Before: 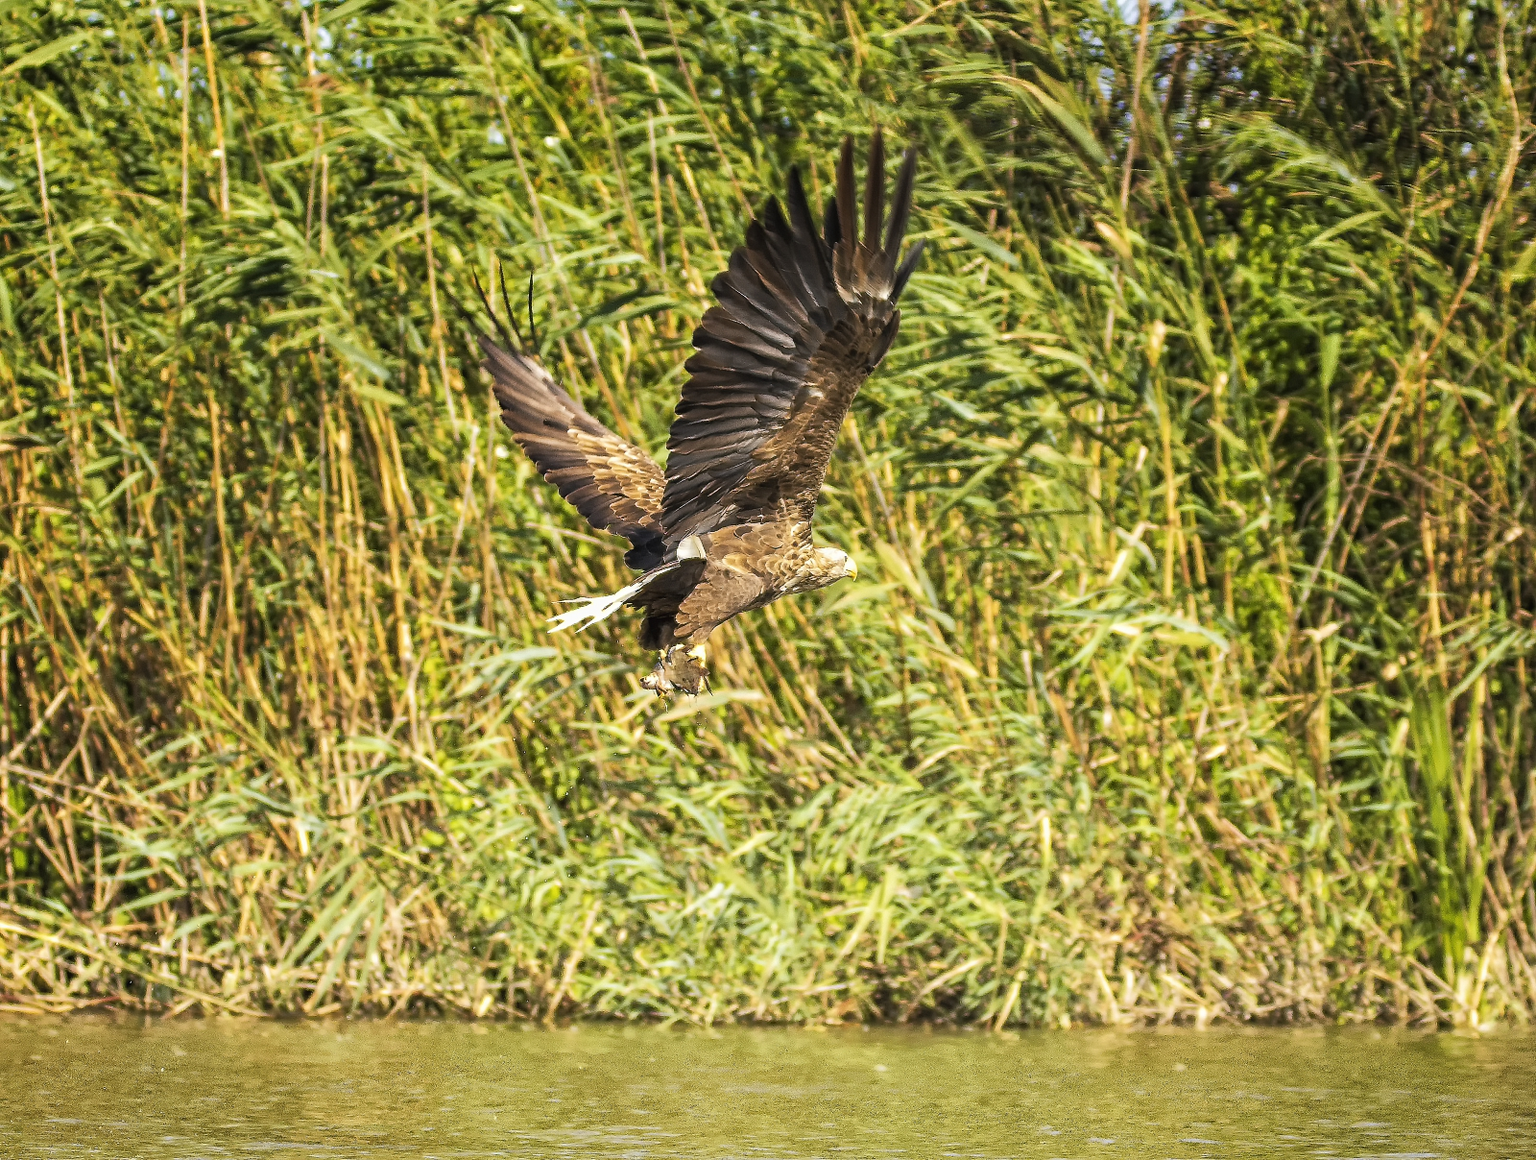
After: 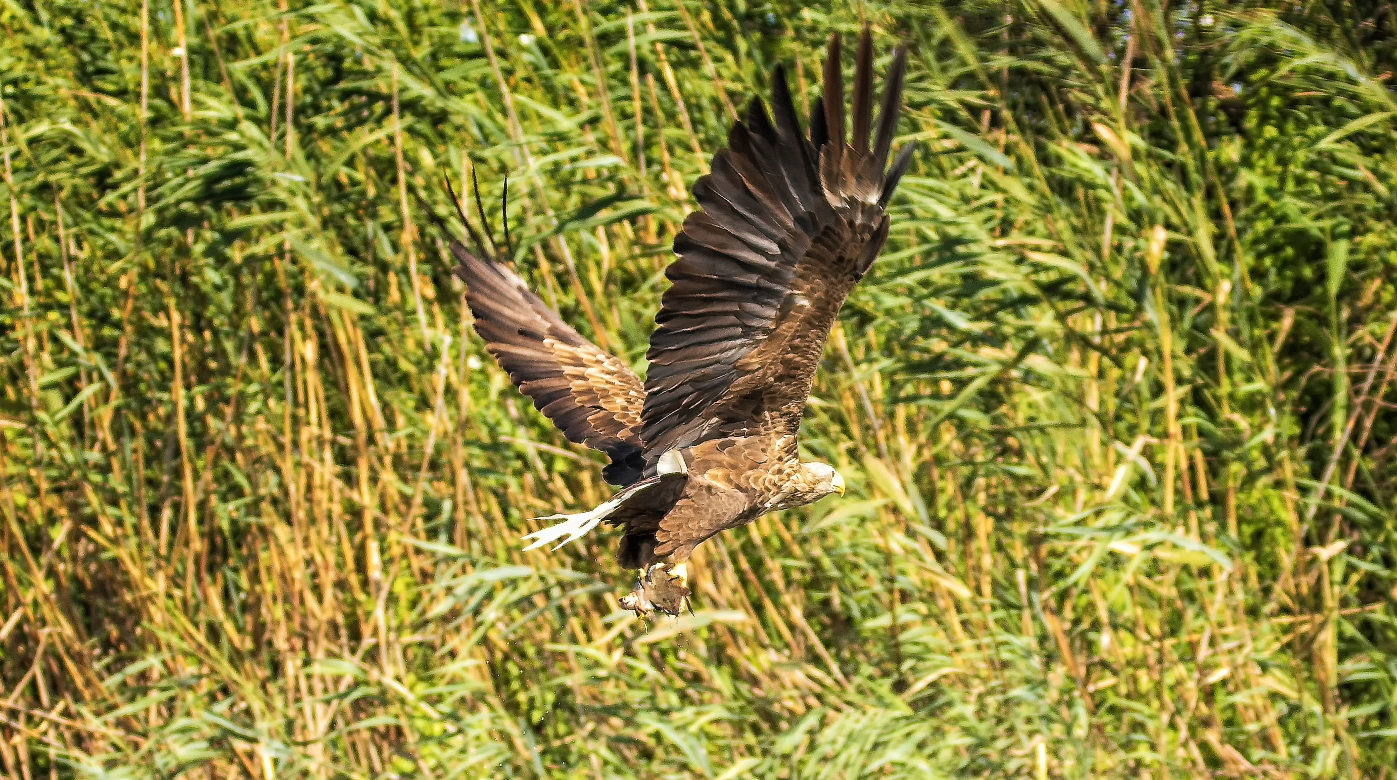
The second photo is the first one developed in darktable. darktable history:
crop: left 3.015%, top 8.969%, right 9.647%, bottom 26.457%
contrast brightness saturation: saturation -0.04
color balance rgb: linear chroma grading › shadows -3%, linear chroma grading › highlights -4%
